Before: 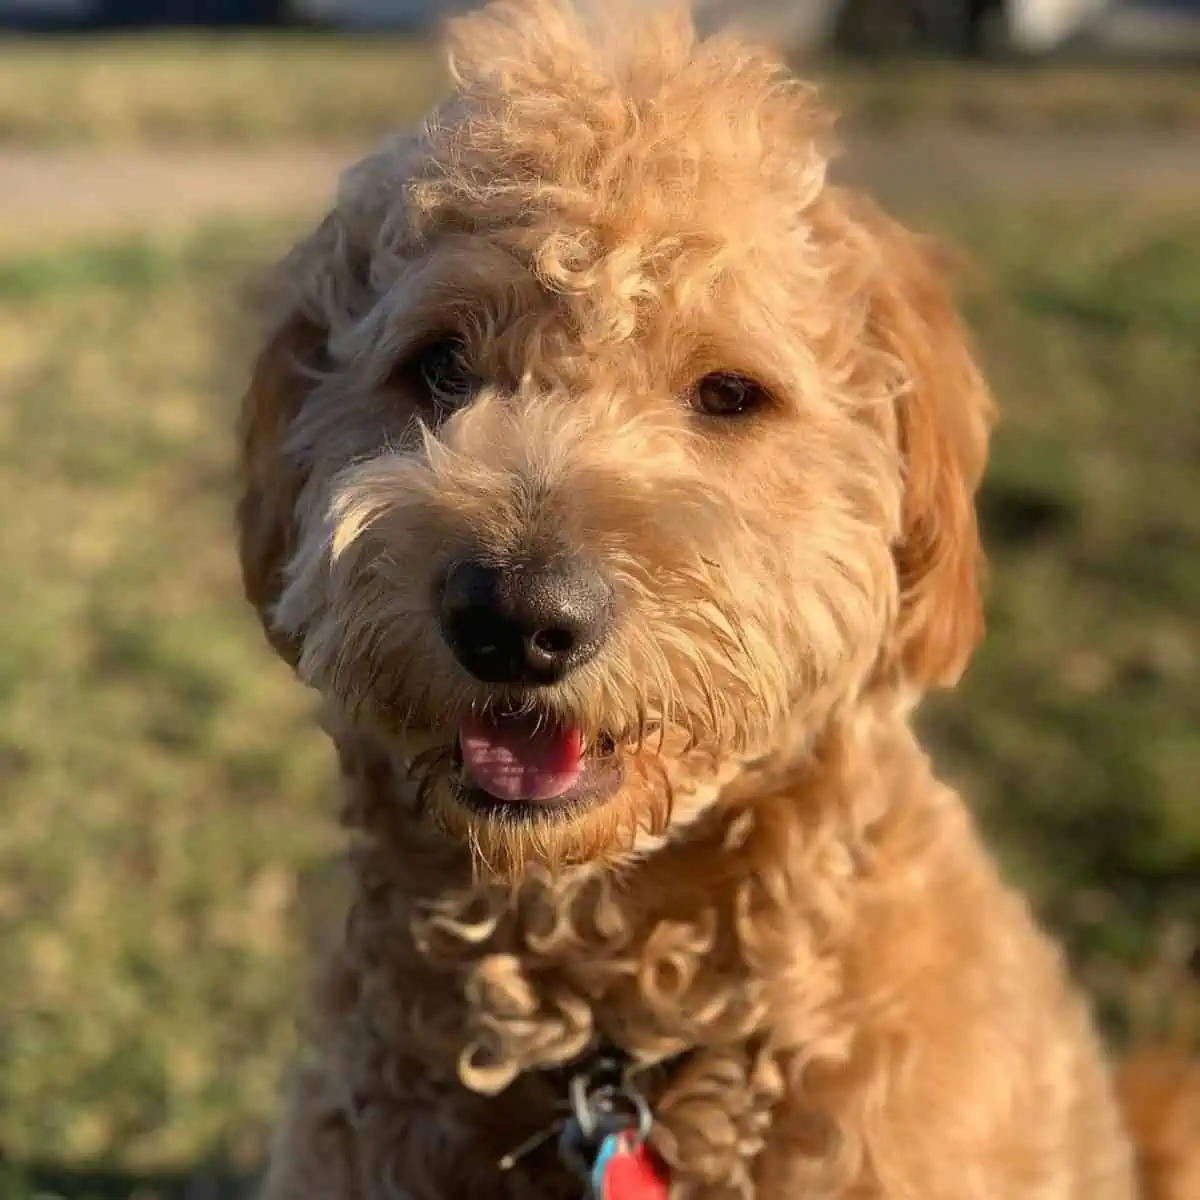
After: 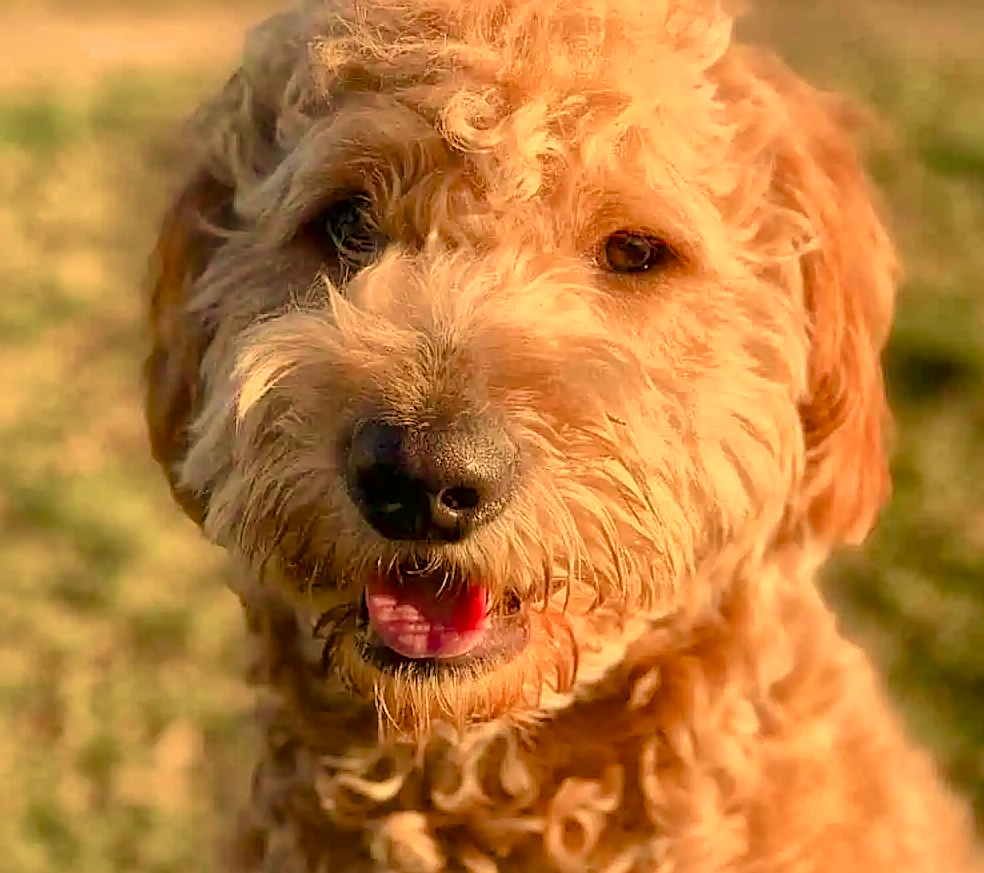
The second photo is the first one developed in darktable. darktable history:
local contrast: mode bilateral grid, contrast 20, coarseness 50, detail 120%, midtone range 0.2
exposure: black level correction 0, exposure 1.015 EV, compensate exposure bias true, compensate highlight preservation false
crop: left 7.856%, top 11.836%, right 10.12%, bottom 15.387%
velvia: strength 45%
global tonemap: drago (1, 100), detail 1
color balance rgb: perceptual saturation grading › global saturation 20%, perceptual saturation grading › highlights -25%, perceptual saturation grading › shadows 50%, global vibrance -25%
white balance: red 1.123, blue 0.83
sharpen: on, module defaults
